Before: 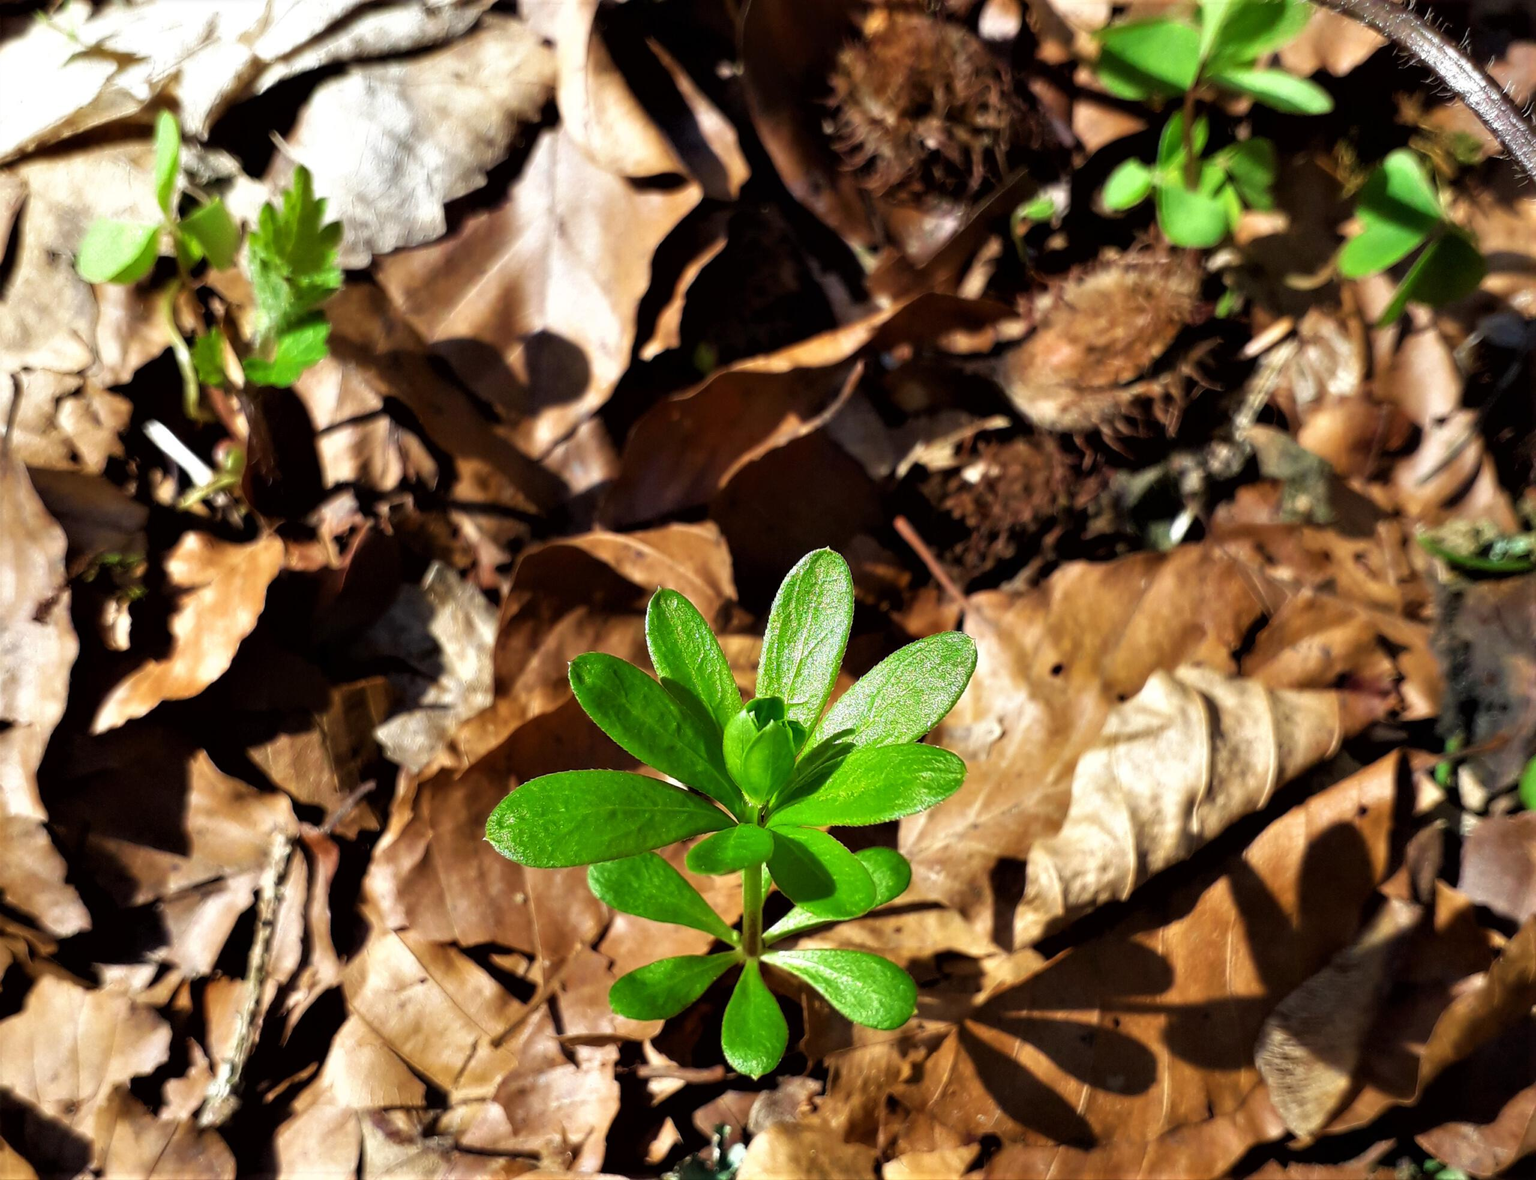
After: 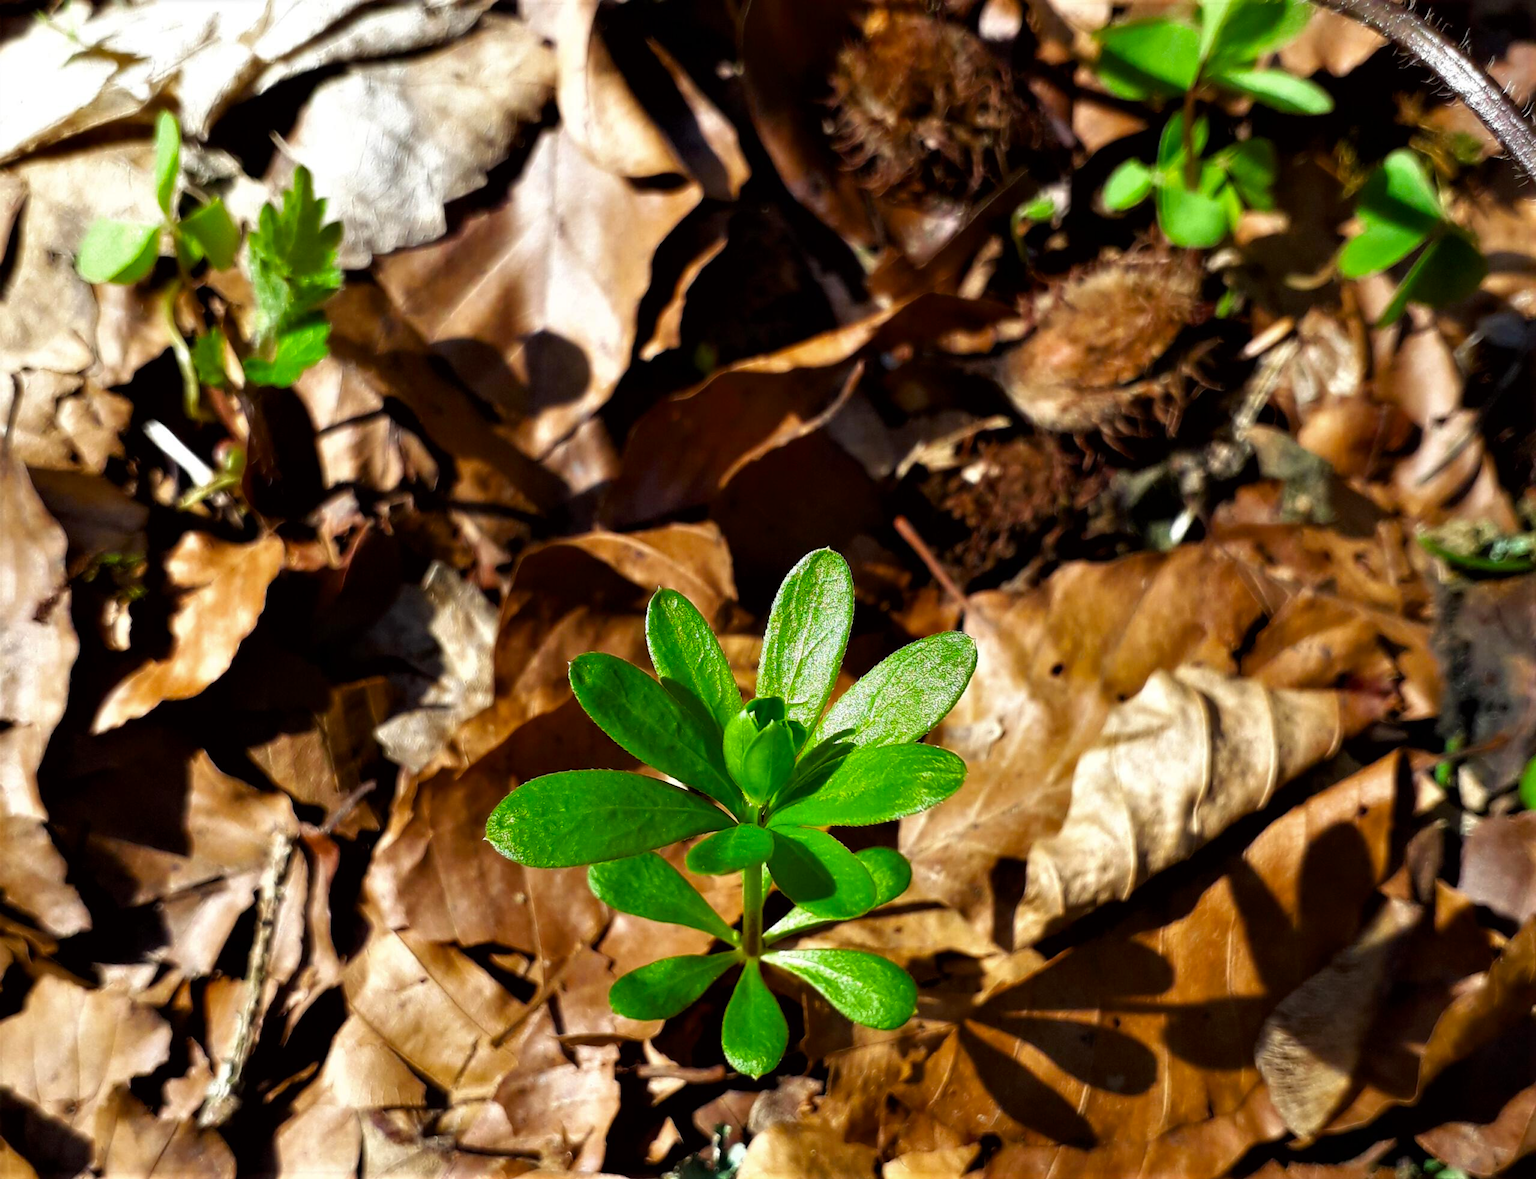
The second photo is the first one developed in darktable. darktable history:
color balance rgb: perceptual saturation grading › global saturation 8.89%, saturation formula JzAzBz (2021)
contrast brightness saturation: contrast 0.03, brightness -0.04
